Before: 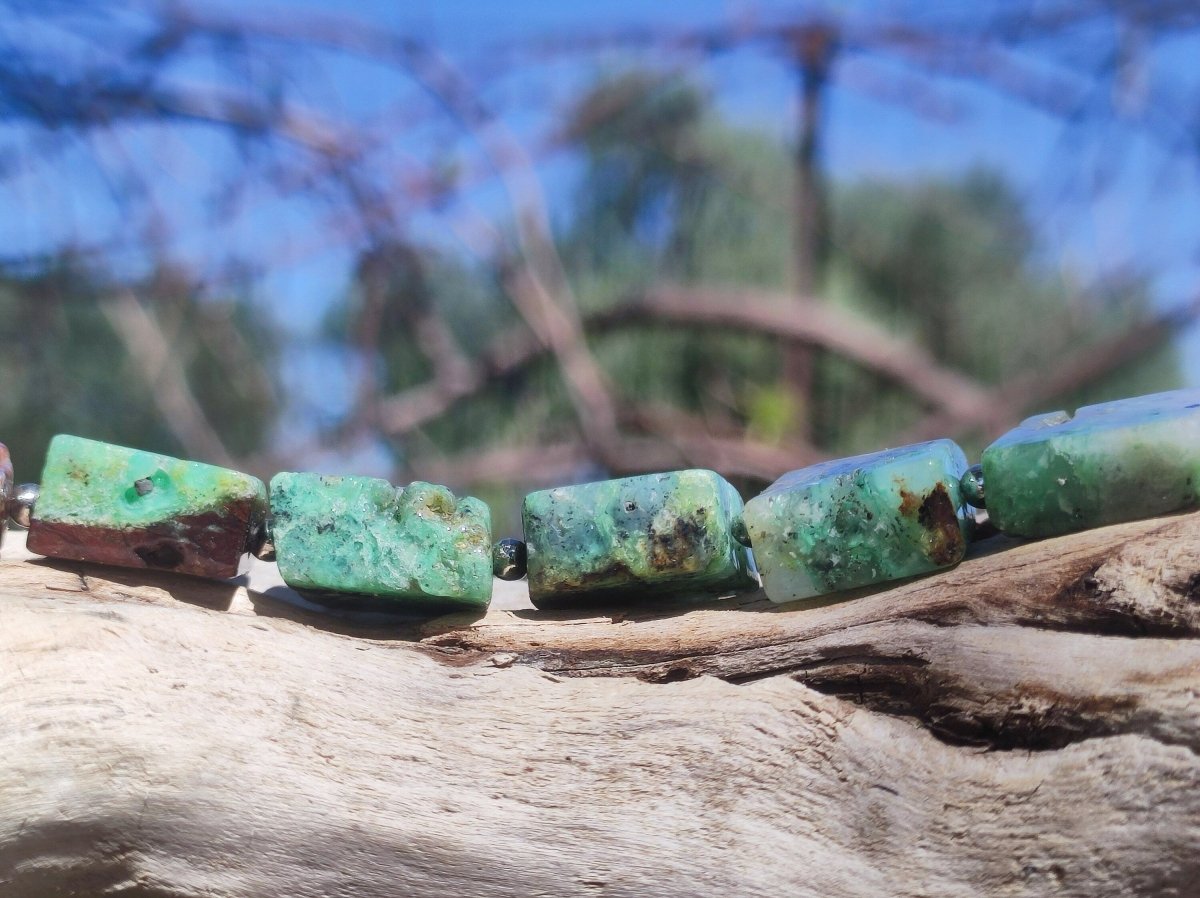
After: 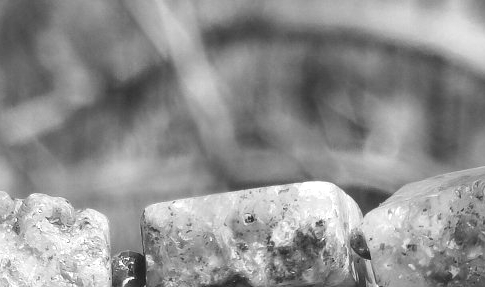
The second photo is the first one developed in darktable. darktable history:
contrast brightness saturation: contrast -0.02, brightness -0.01, saturation 0.03
exposure: black level correction 0, exposure 1.125 EV, compensate exposure bias true, compensate highlight preservation false
monochrome: a 26.22, b 42.67, size 0.8
crop: left 31.751%, top 32.172%, right 27.8%, bottom 35.83%
